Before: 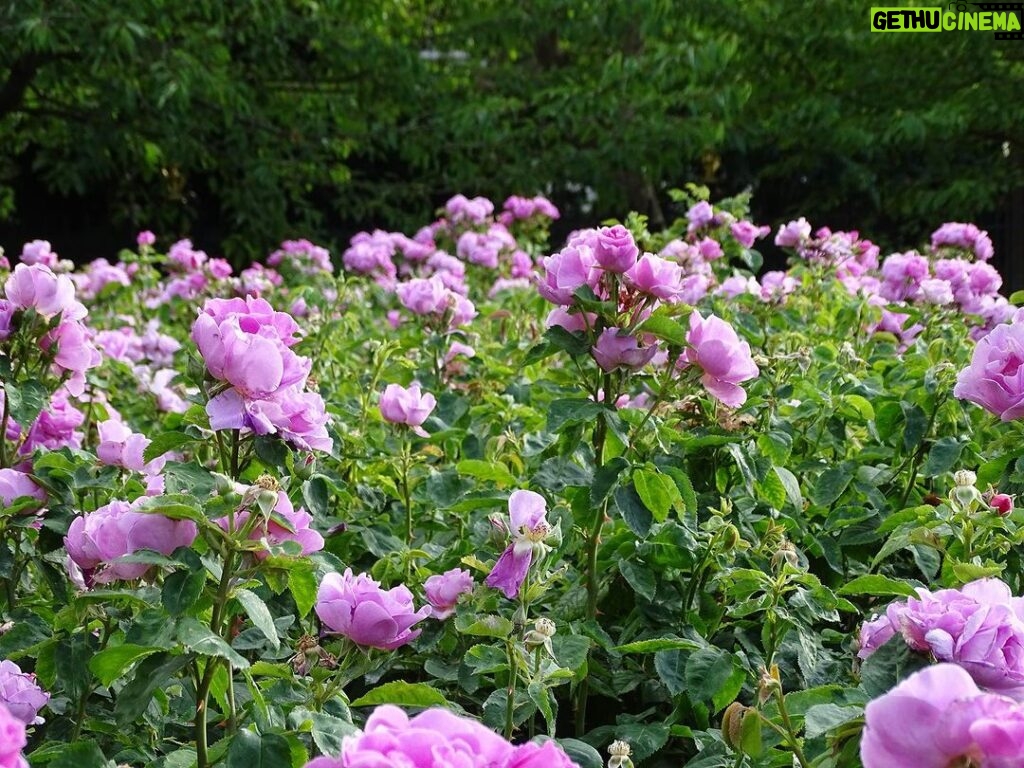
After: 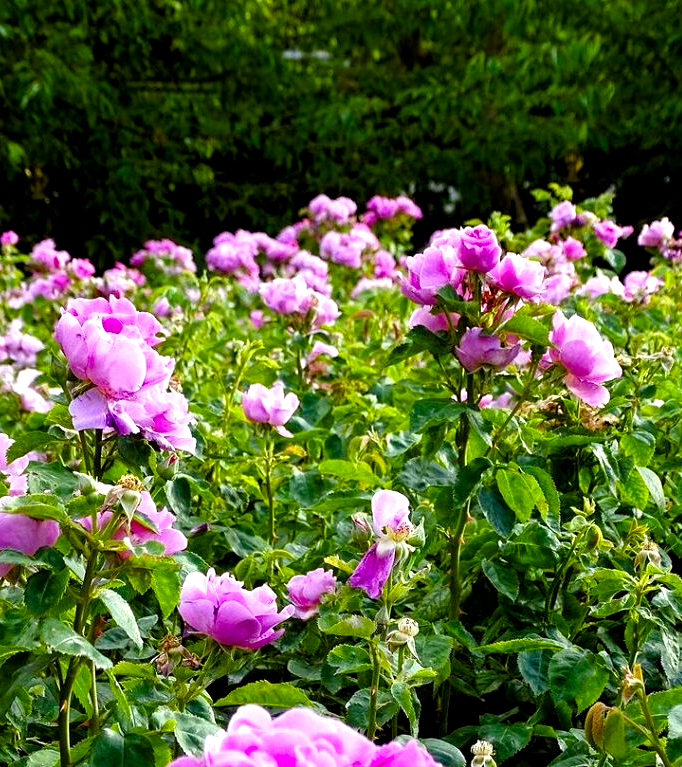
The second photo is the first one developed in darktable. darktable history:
crop and rotate: left 13.447%, right 19.897%
color balance rgb: power › chroma 0.706%, power › hue 60°, highlights gain › luminance 14.769%, perceptual saturation grading › global saturation 34.85%, perceptual saturation grading › highlights -29.992%, perceptual saturation grading › shadows 35.542%, global vibrance 30.484%, contrast 10.234%
exposure: black level correction 0.007, exposure 0.158 EV, compensate highlight preservation false
